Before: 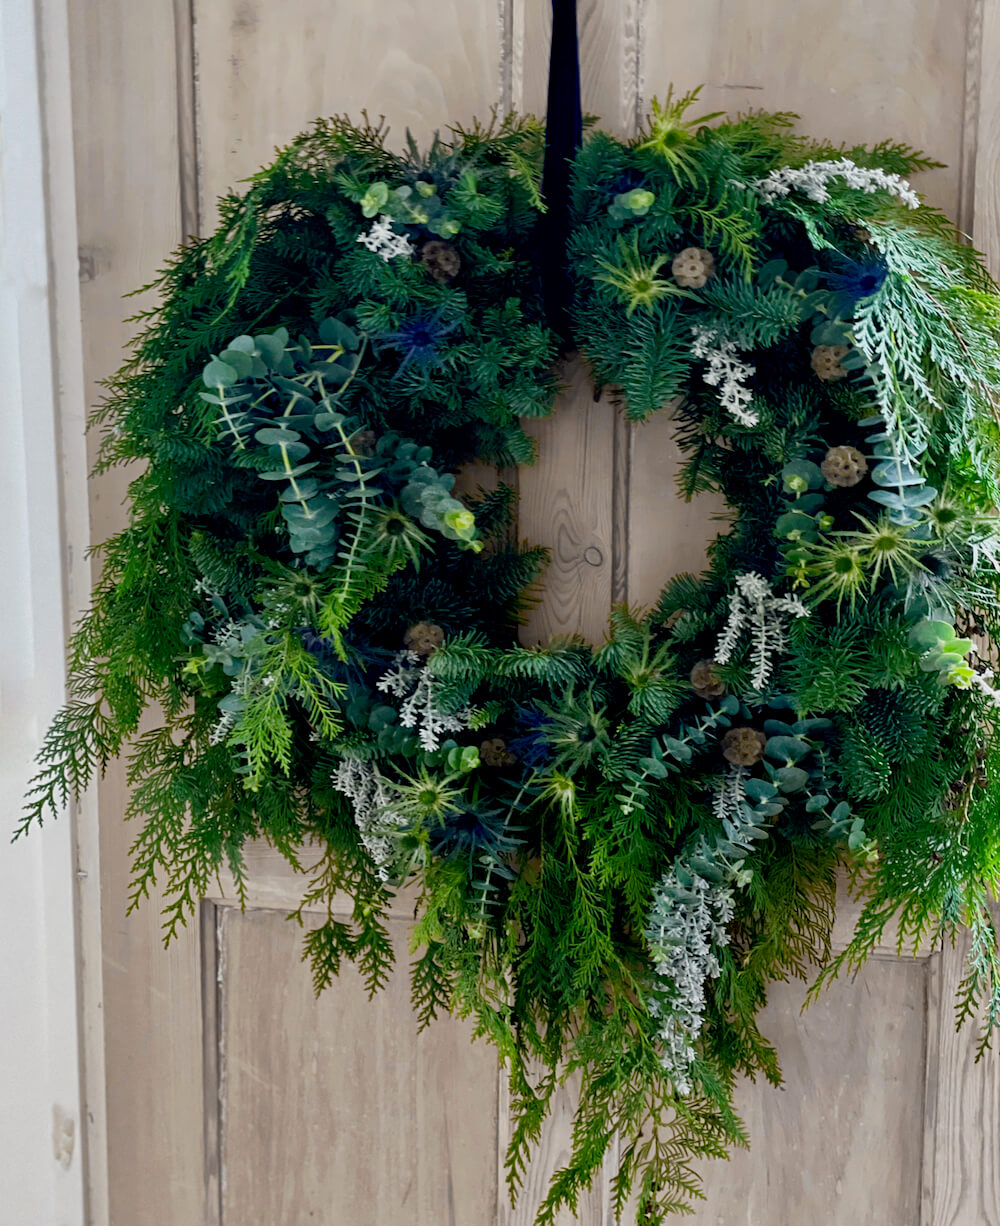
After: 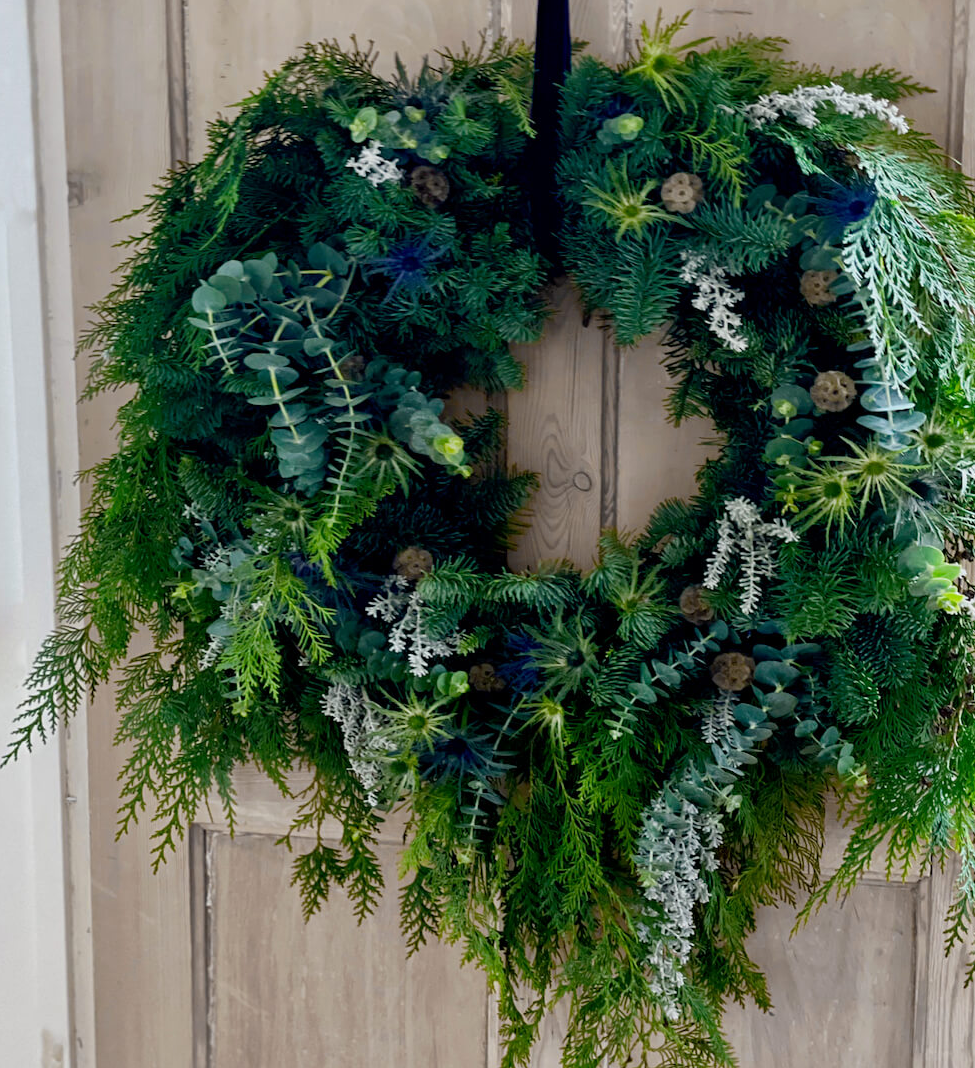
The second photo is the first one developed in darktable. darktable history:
crop: left 1.14%, top 6.164%, right 1.326%, bottom 6.66%
